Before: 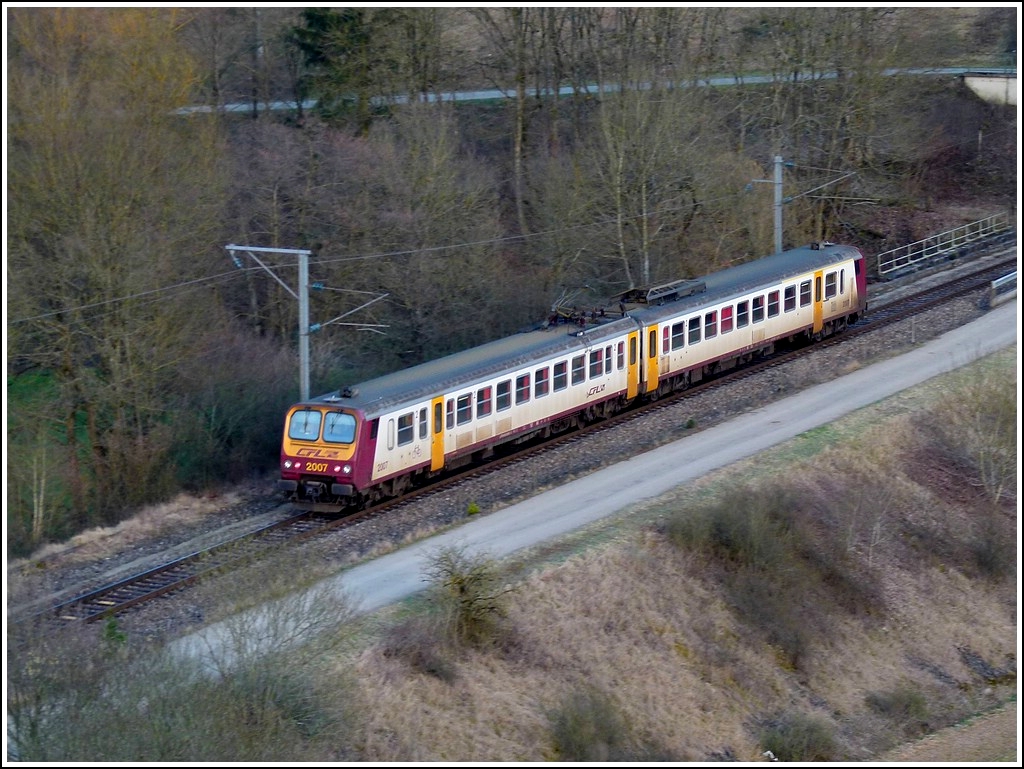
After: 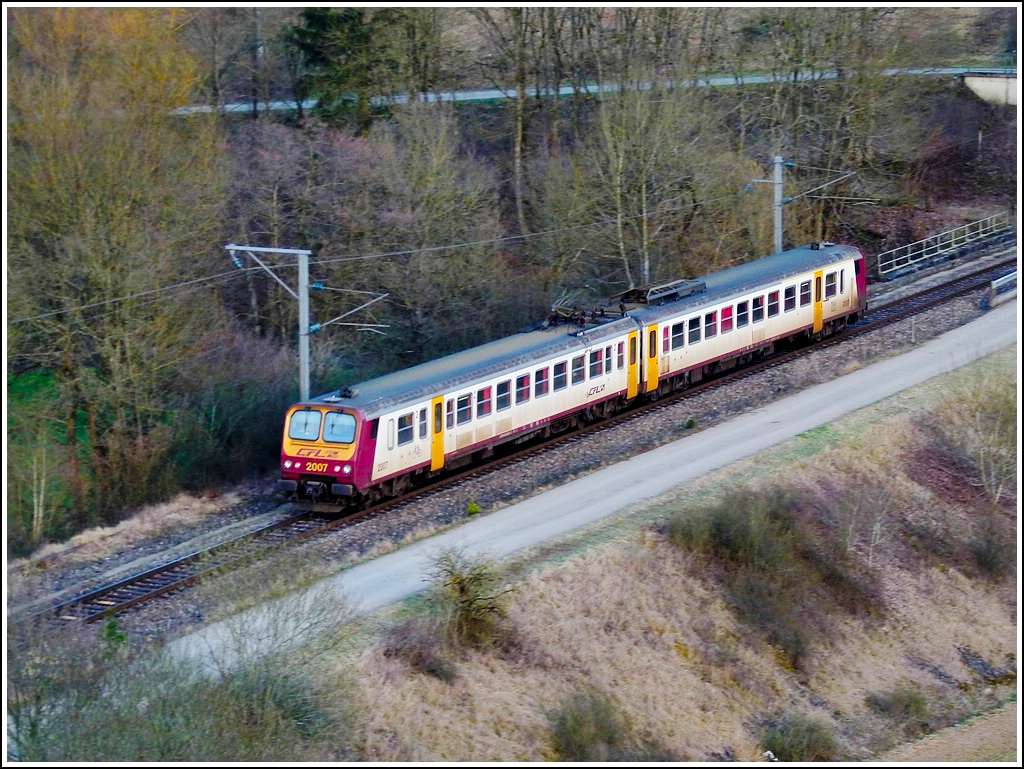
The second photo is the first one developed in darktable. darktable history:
shadows and highlights: on, module defaults
base curve: curves: ch0 [(0, 0) (0.036, 0.025) (0.121, 0.166) (0.206, 0.329) (0.605, 0.79) (1, 1)], preserve colors none
